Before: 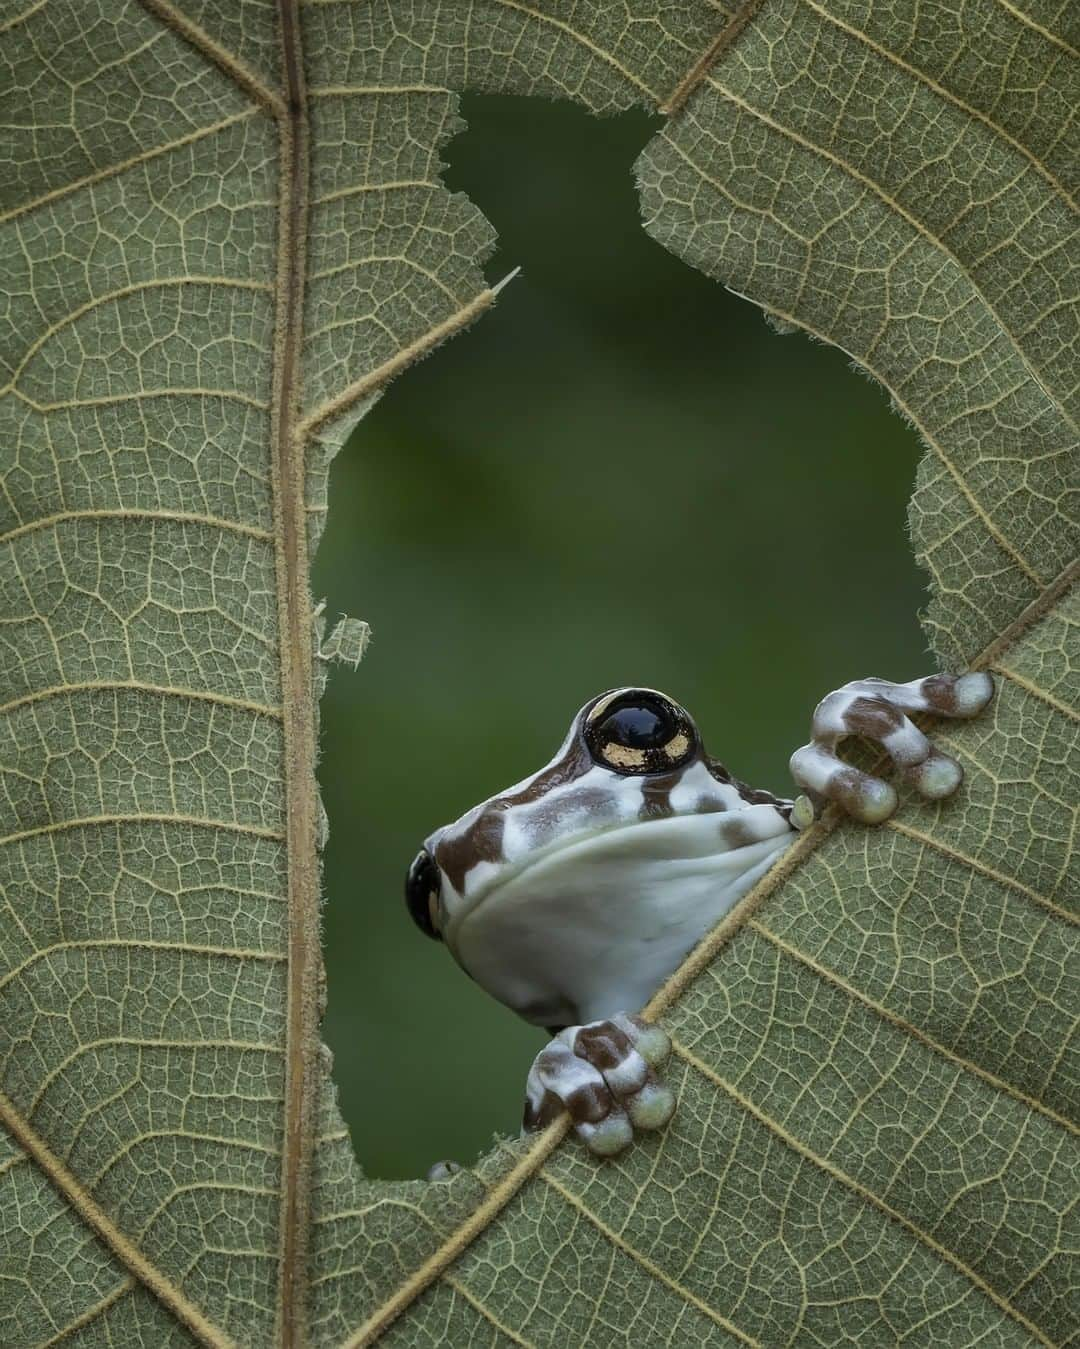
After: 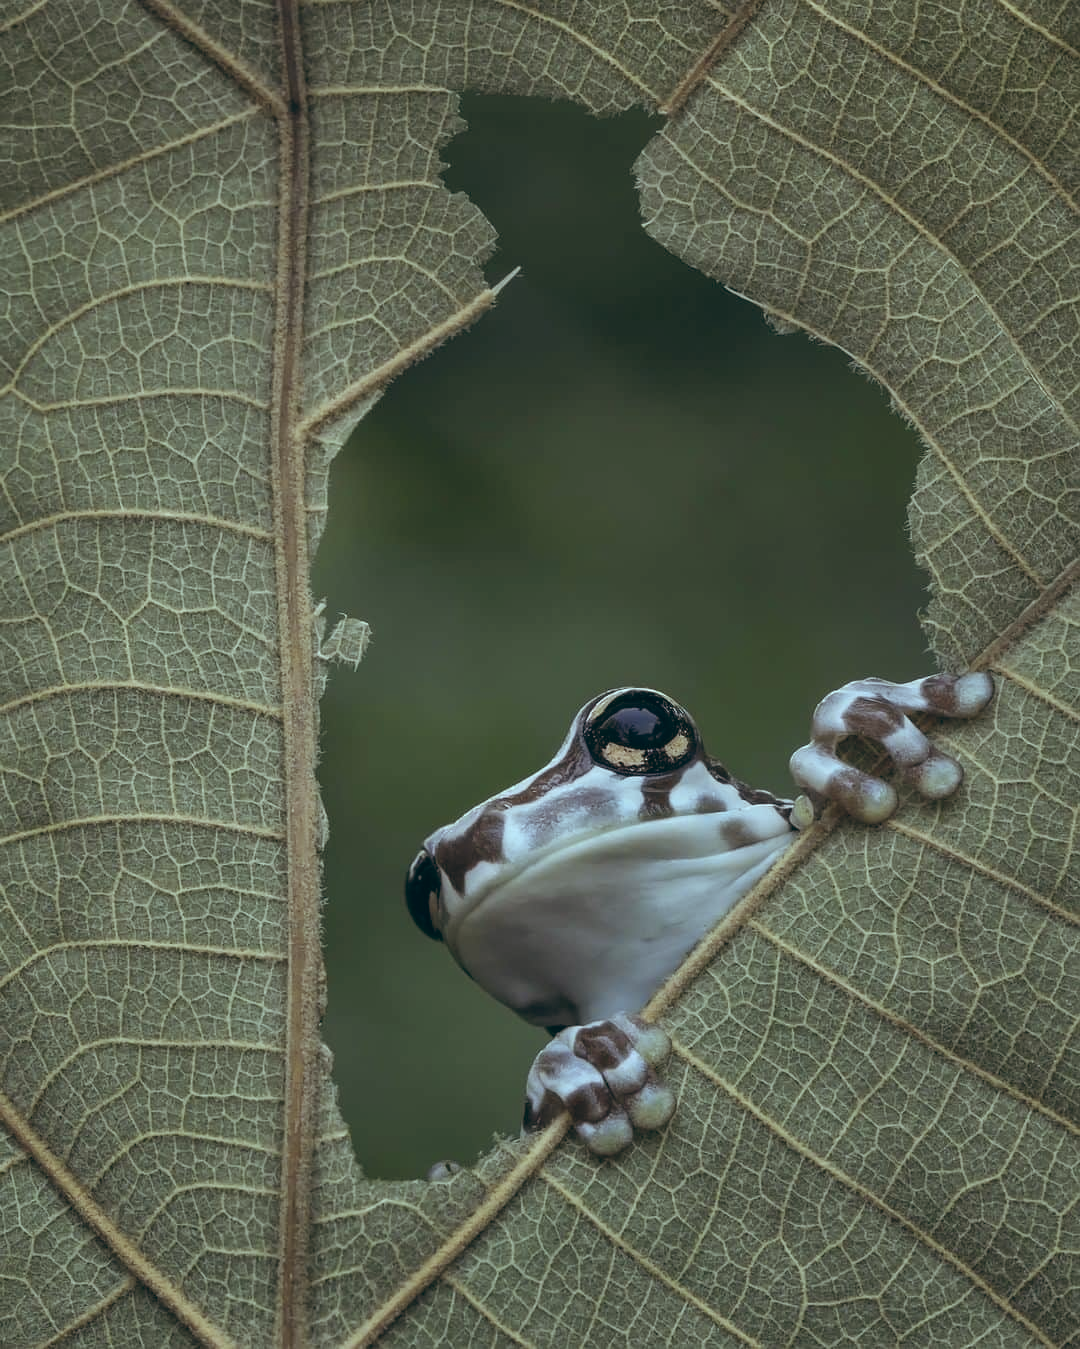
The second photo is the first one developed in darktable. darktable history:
color balance: lift [1.003, 0.993, 1.001, 1.007], gamma [1.018, 1.072, 0.959, 0.928], gain [0.974, 0.873, 1.031, 1.127]
sharpen: radius 2.883, amount 0.868, threshold 47.523
color contrast: green-magenta contrast 0.84, blue-yellow contrast 0.86
